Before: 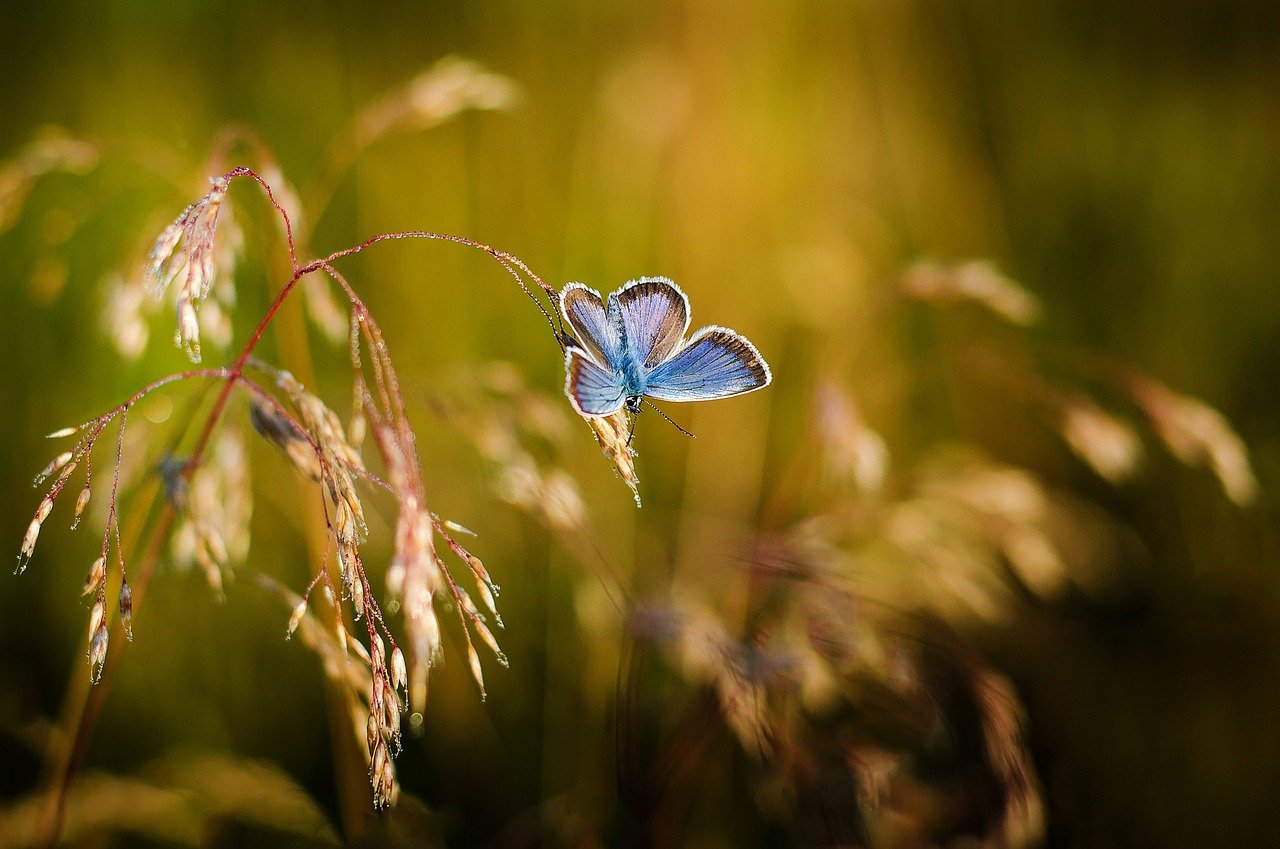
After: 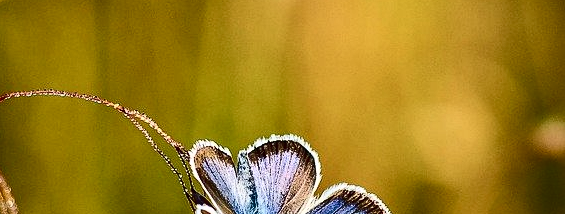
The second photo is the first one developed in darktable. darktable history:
crop: left 28.943%, top 16.813%, right 26.866%, bottom 57.879%
tone curve: curves: ch0 [(0, 0) (0.003, 0.003) (0.011, 0.005) (0.025, 0.005) (0.044, 0.008) (0.069, 0.015) (0.1, 0.023) (0.136, 0.032) (0.177, 0.046) (0.224, 0.072) (0.277, 0.124) (0.335, 0.174) (0.399, 0.253) (0.468, 0.365) (0.543, 0.519) (0.623, 0.675) (0.709, 0.805) (0.801, 0.908) (0.898, 0.97) (1, 1)], color space Lab, independent channels, preserve colors none
